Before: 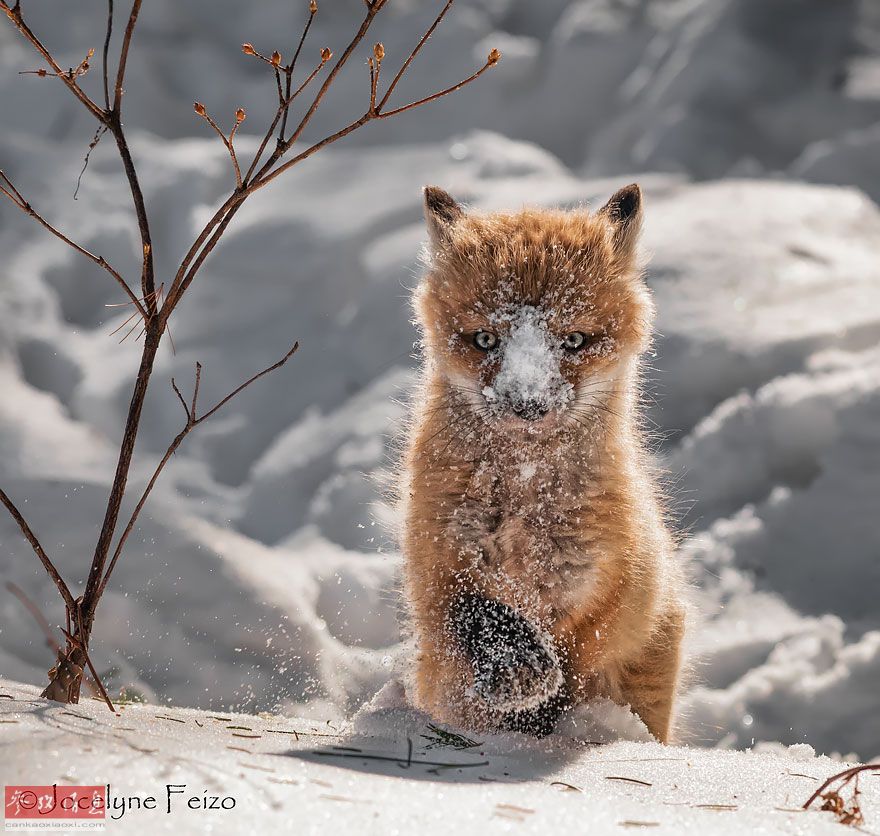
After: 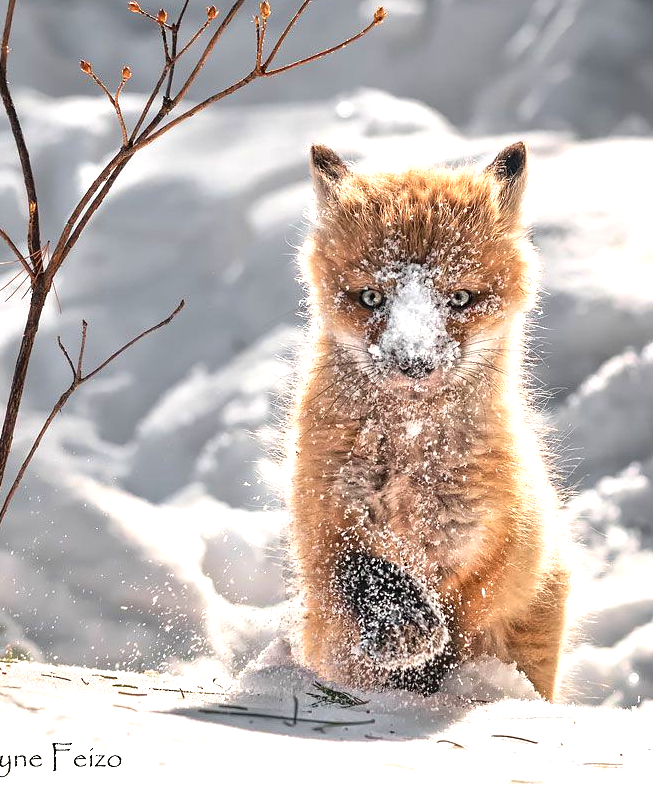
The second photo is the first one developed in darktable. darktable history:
crop and rotate: left 13.15%, top 5.251%, right 12.609%
exposure: black level correction 0, exposure 1 EV, compensate exposure bias true, compensate highlight preservation false
